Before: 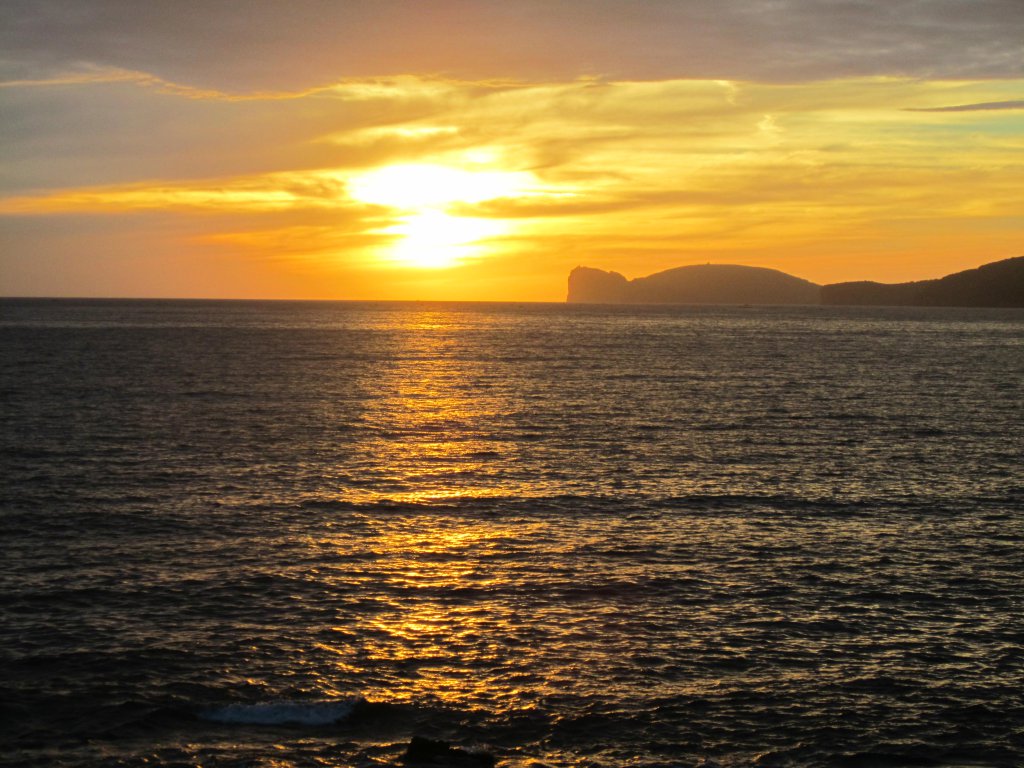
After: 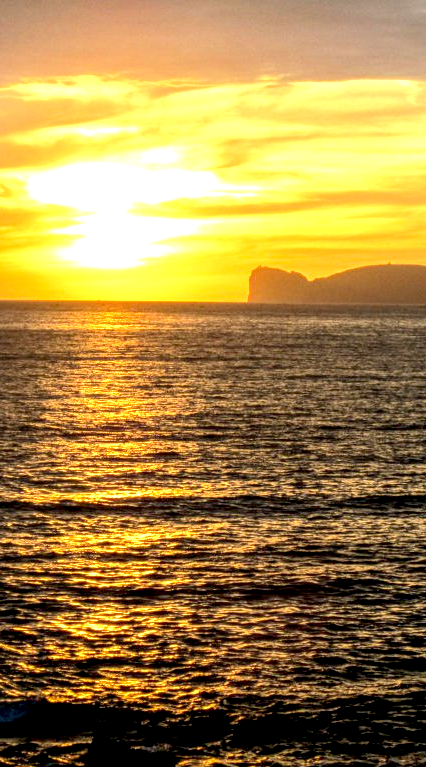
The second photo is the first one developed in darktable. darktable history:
exposure: black level correction 0.012, exposure 0.7 EV, compensate exposure bias true, compensate highlight preservation false
crop: left 31.229%, right 27.105%
local contrast: highlights 25%, detail 150%
